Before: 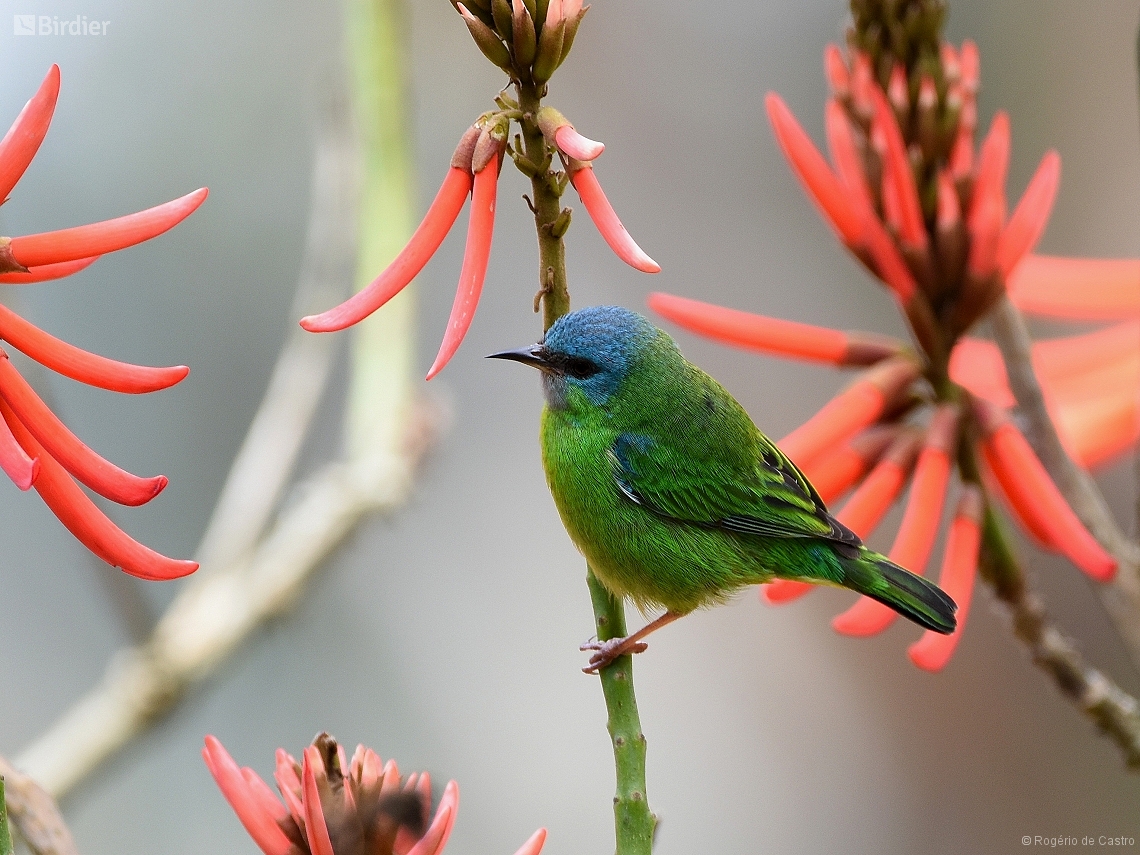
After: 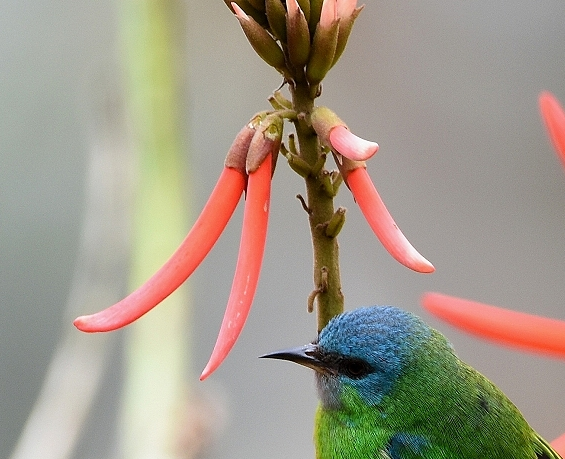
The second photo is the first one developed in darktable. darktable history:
crop: left 19.844%, right 30.534%, bottom 46.285%
